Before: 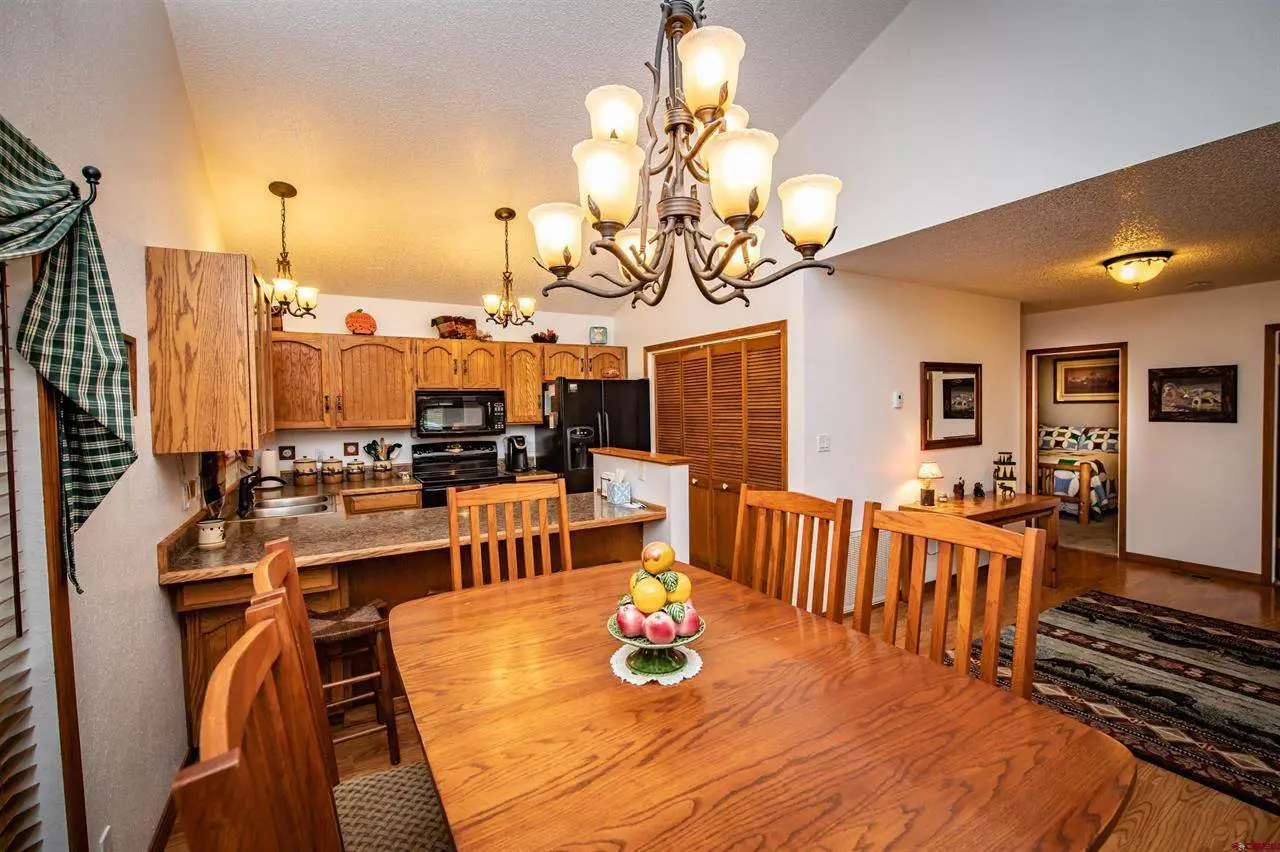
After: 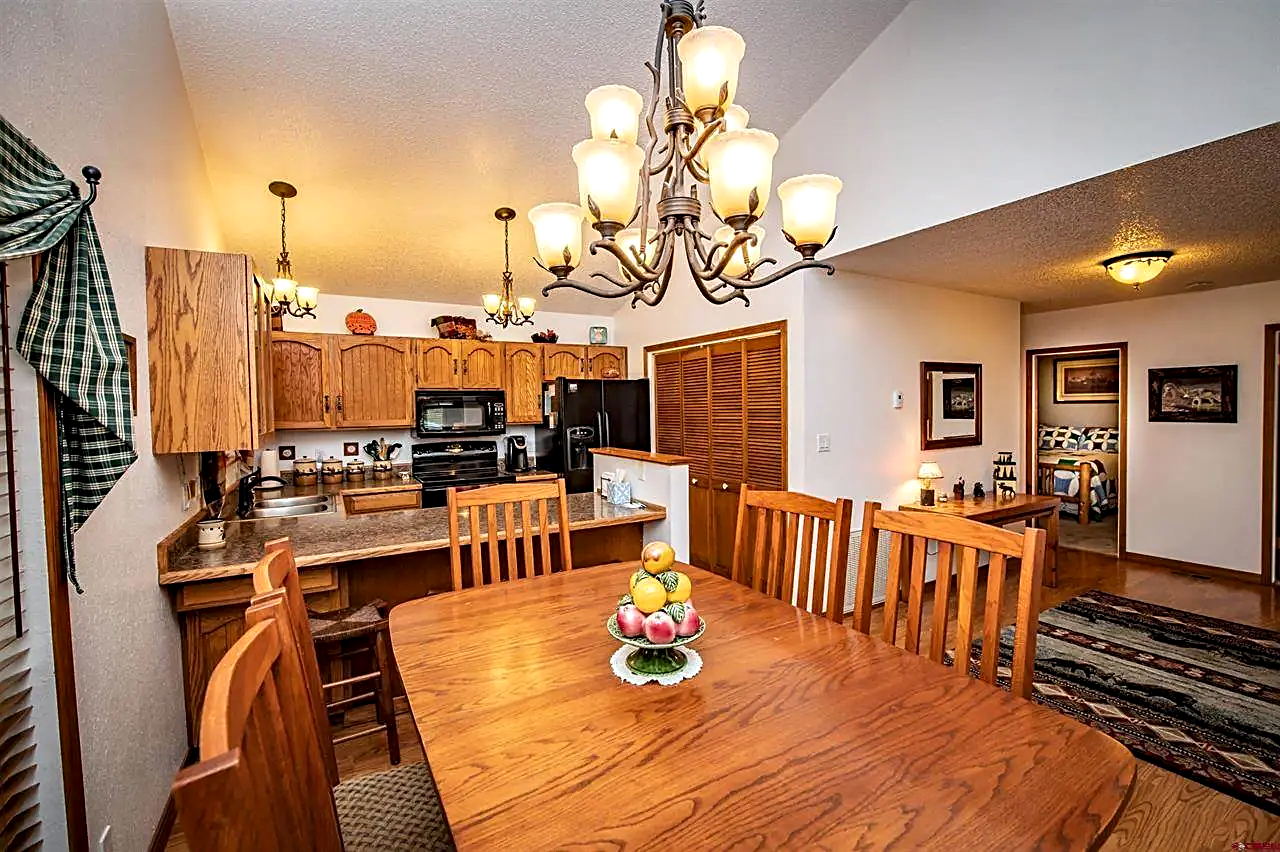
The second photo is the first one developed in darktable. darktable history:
sharpen: on, module defaults
contrast equalizer: octaves 7, y [[0.6 ×6], [0.55 ×6], [0 ×6], [0 ×6], [0 ×6]], mix 0.3
